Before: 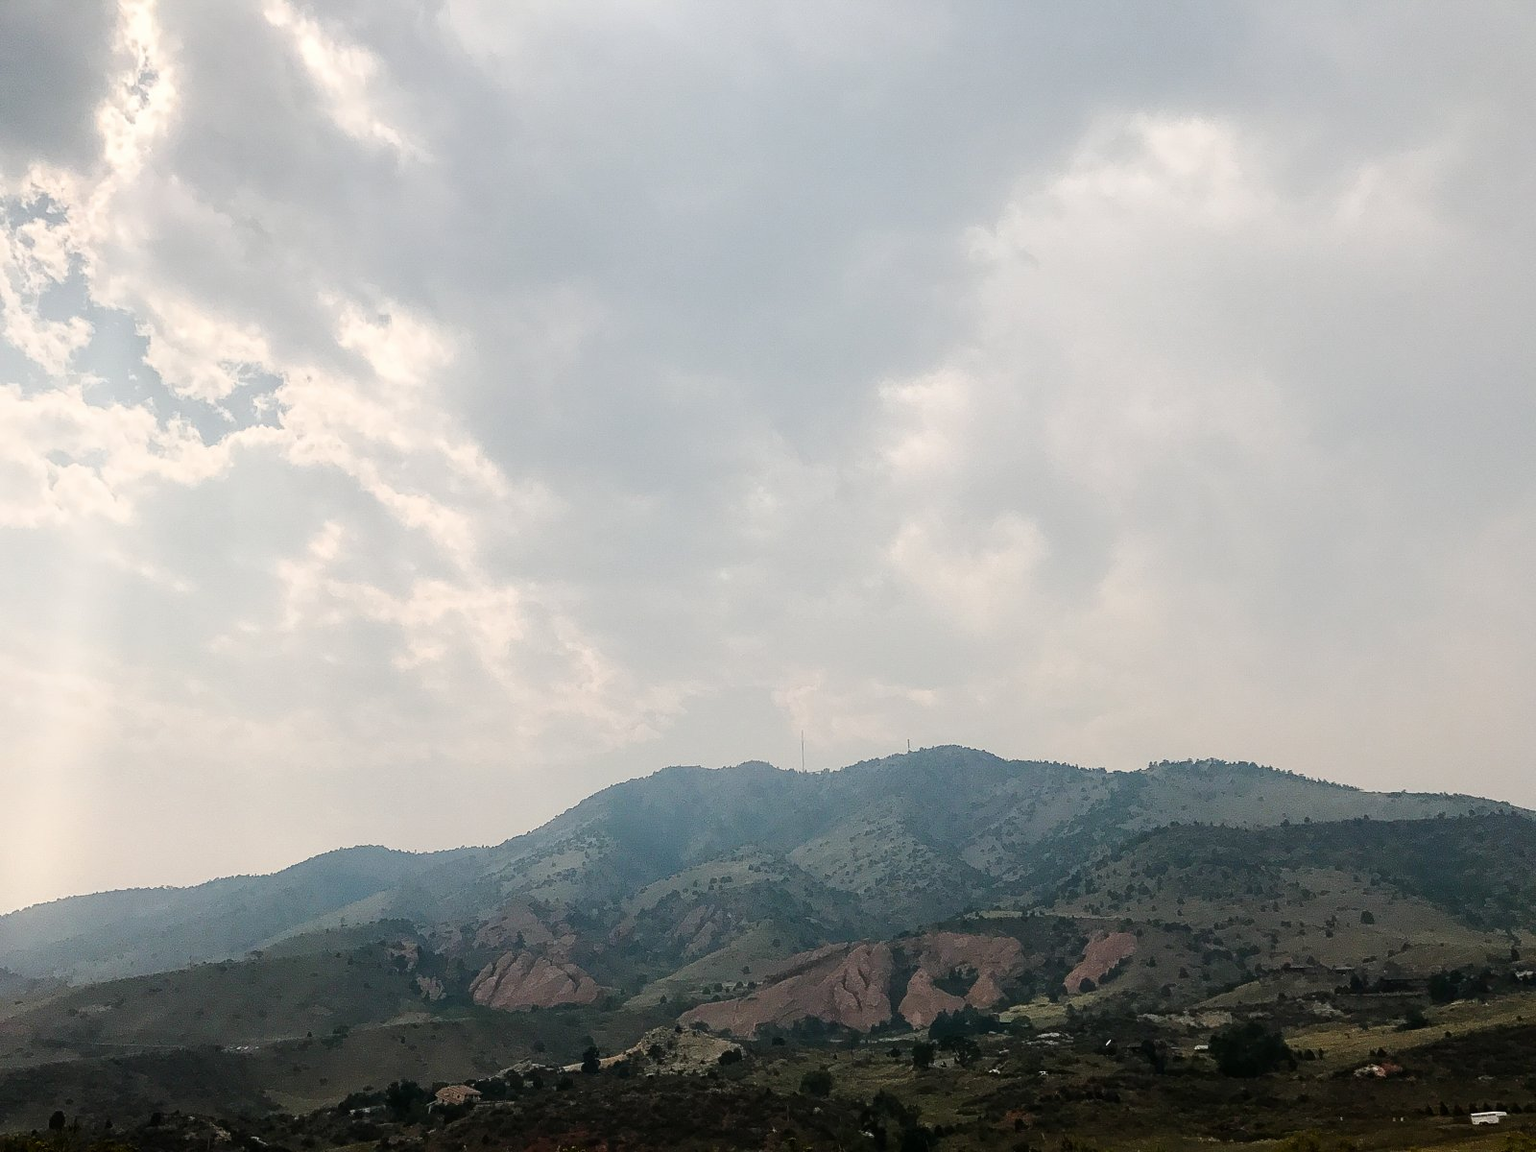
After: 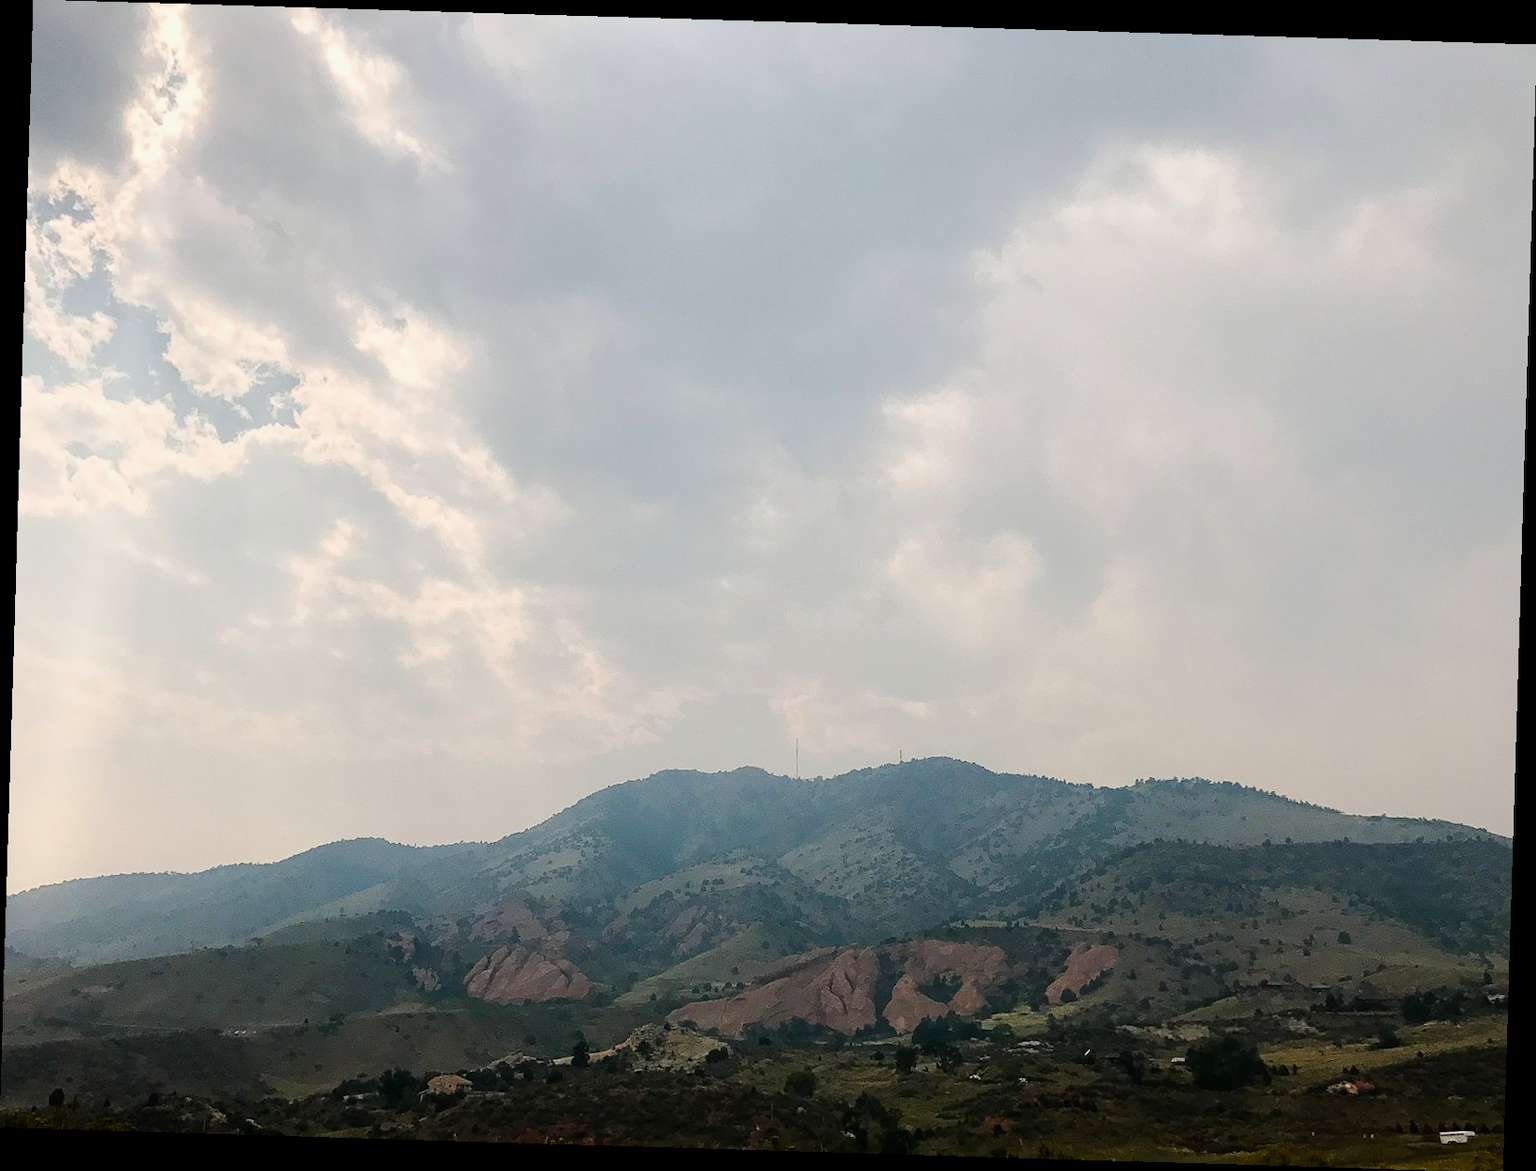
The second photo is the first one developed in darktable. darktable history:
rotate and perspective: rotation 1.72°, automatic cropping off
exposure: exposure -0.072 EV, compensate highlight preservation false
color balance: output saturation 120%
